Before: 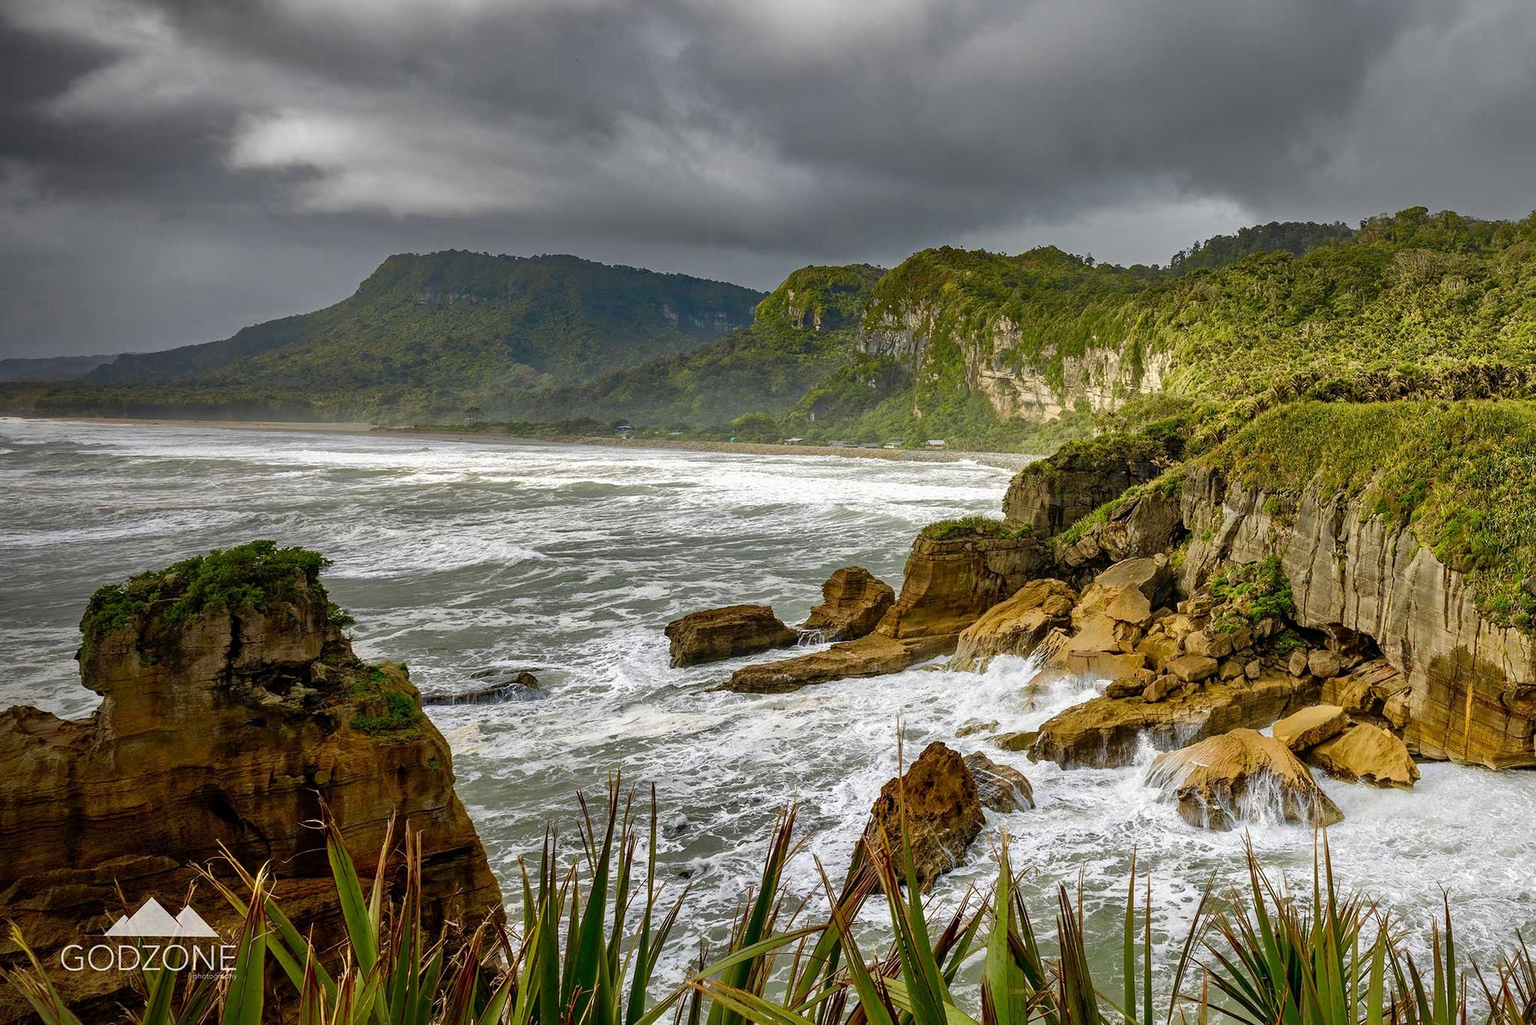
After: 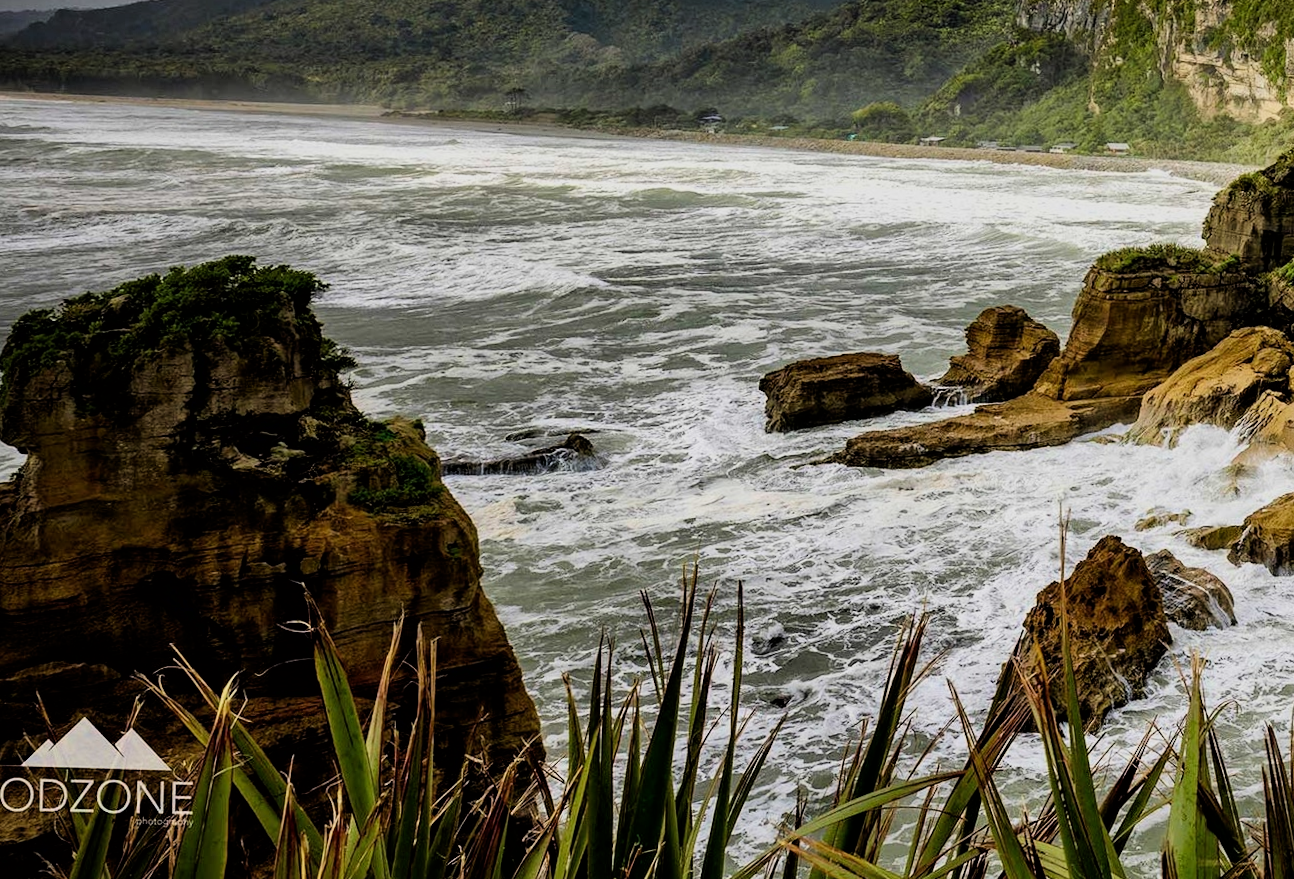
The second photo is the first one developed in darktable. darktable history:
filmic rgb: black relative exposure -5.02 EV, white relative exposure 3.98 EV, hardness 2.9, contrast 1.299, color science v6 (2022)
crop and rotate: angle -1.18°, left 3.83%, top 32.022%, right 29.478%
